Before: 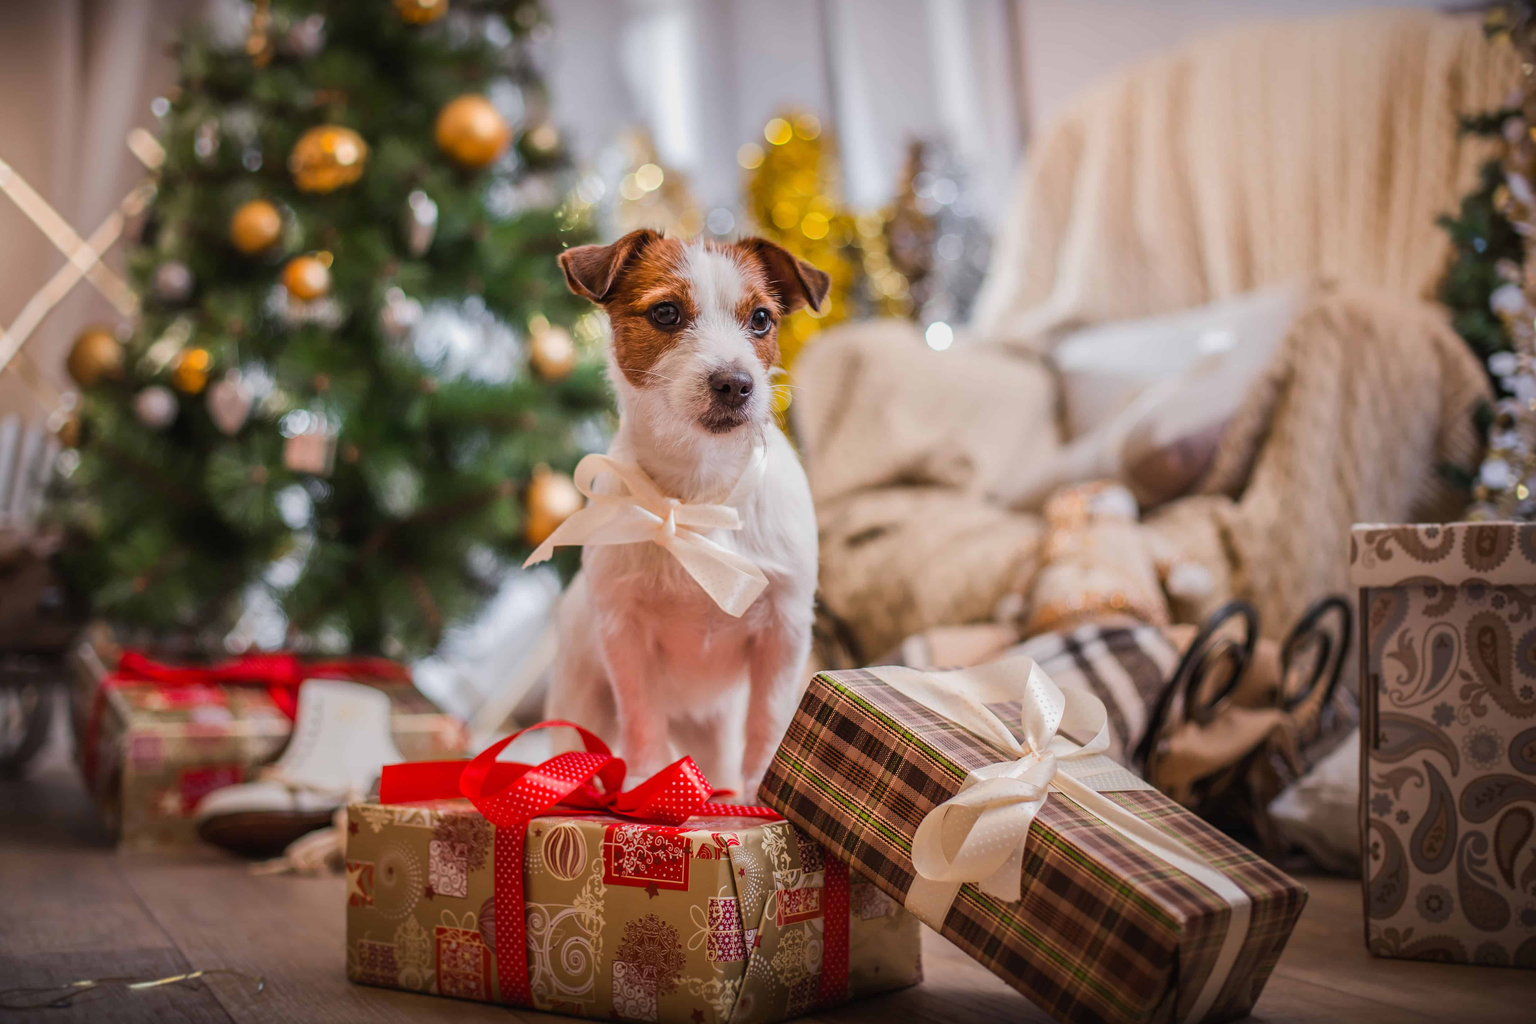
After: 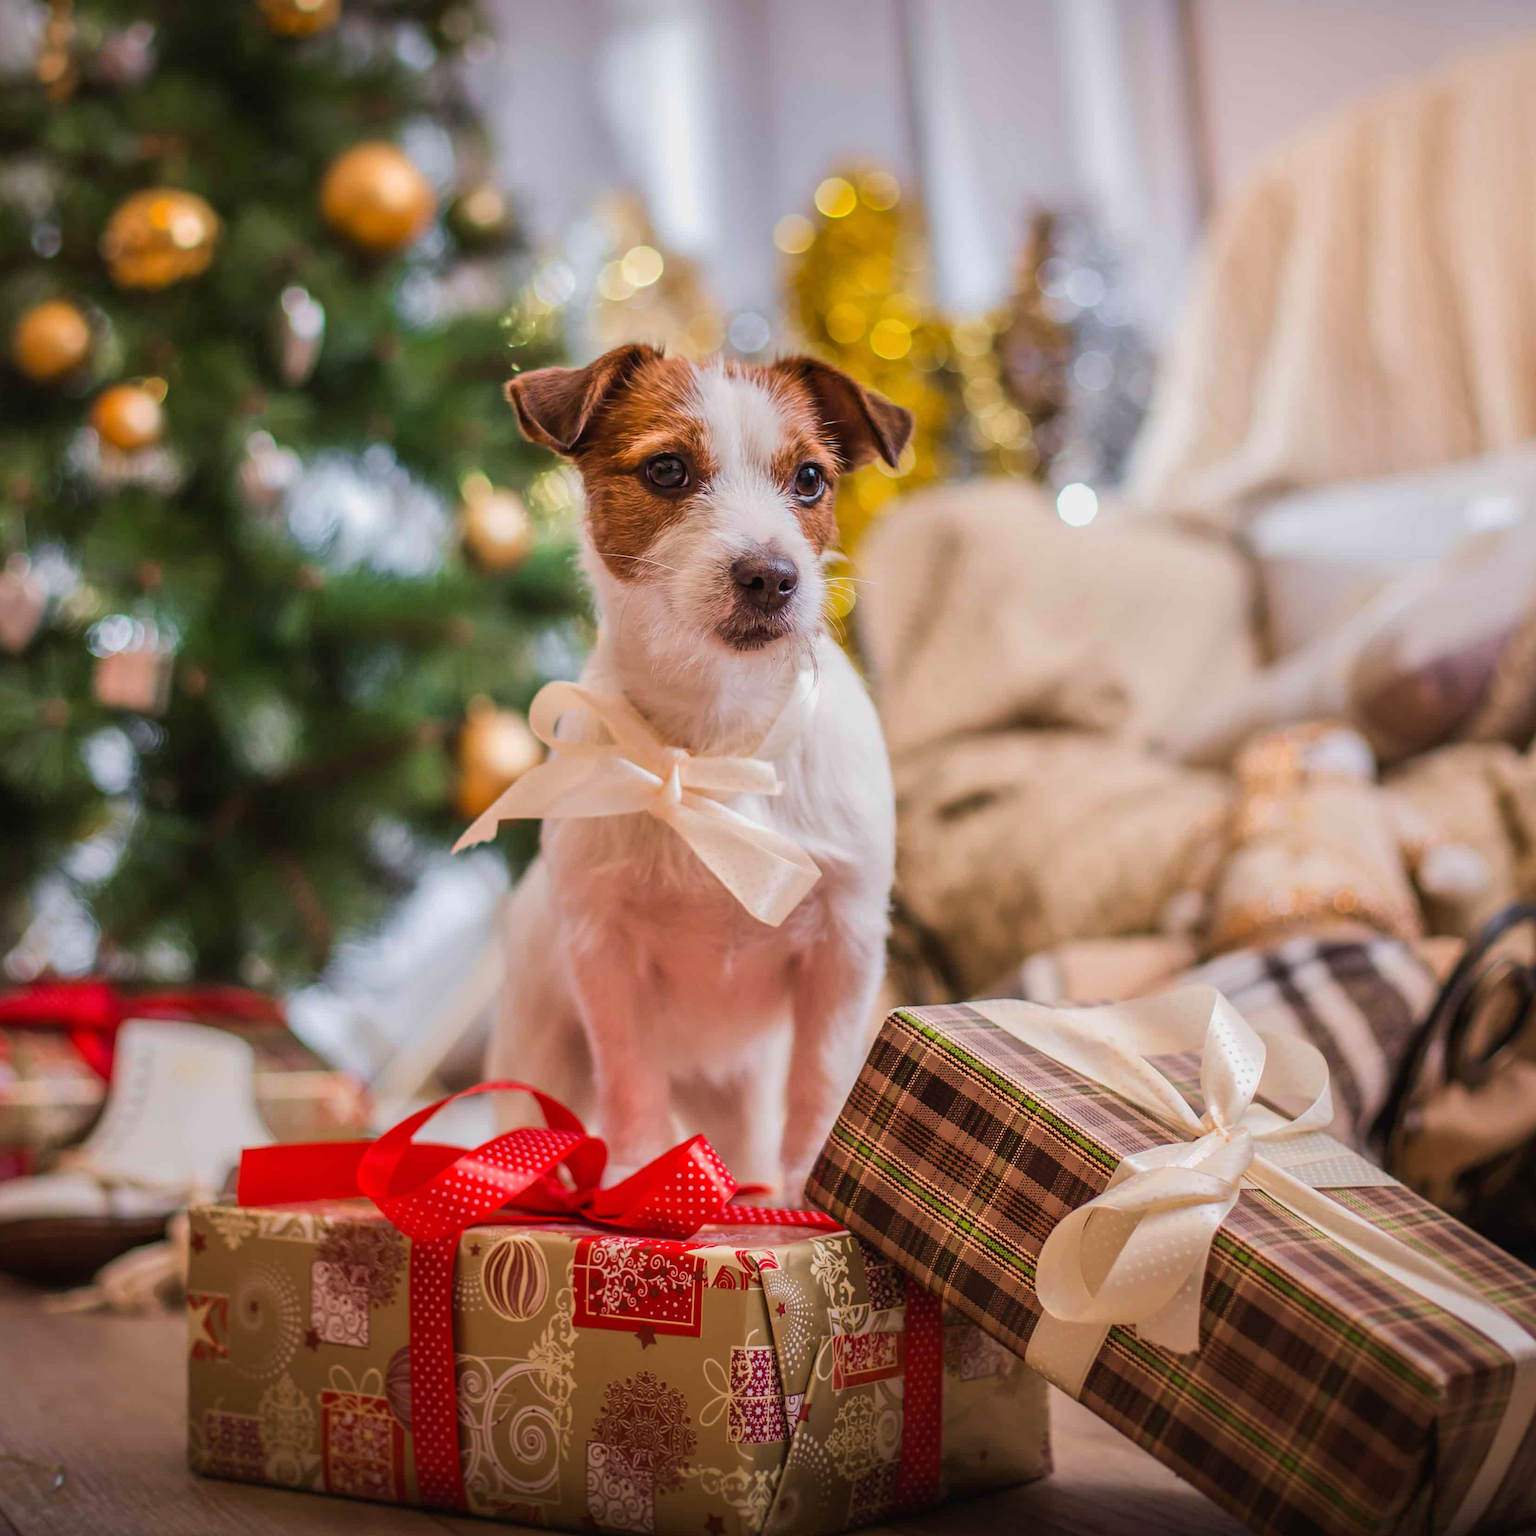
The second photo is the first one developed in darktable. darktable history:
crop and rotate: left 14.436%, right 18.898%
velvia: on, module defaults
